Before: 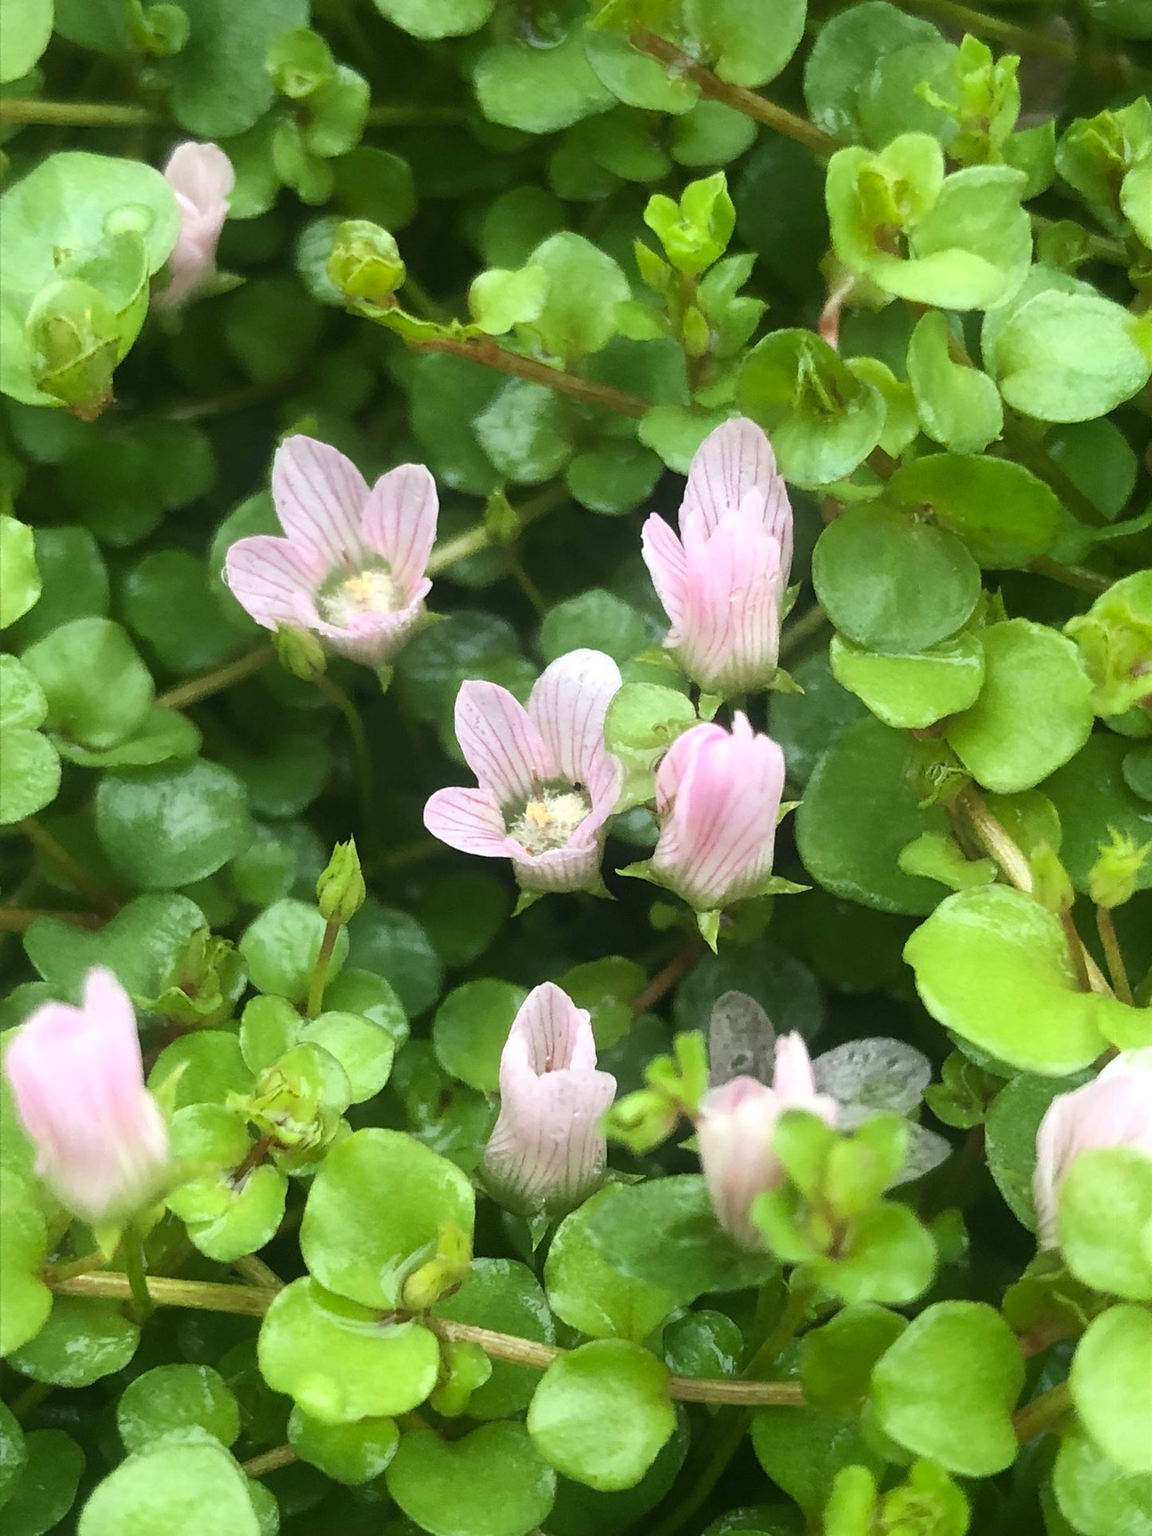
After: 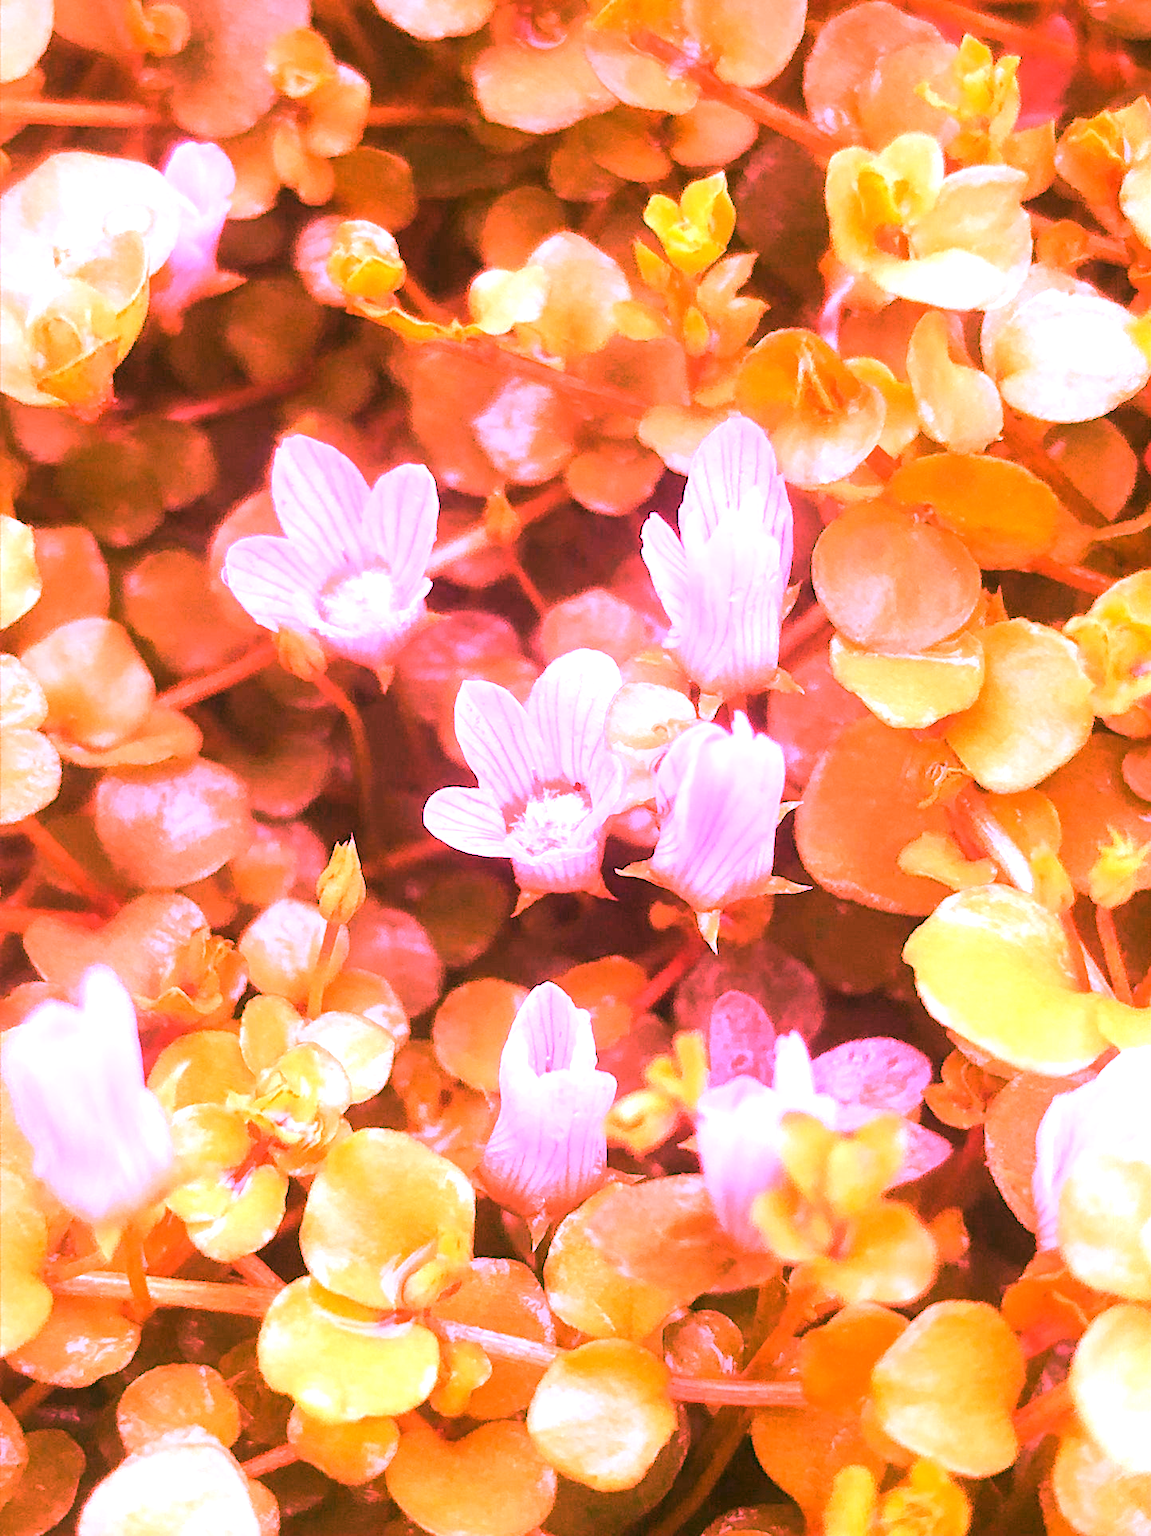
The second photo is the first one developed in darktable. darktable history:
exposure: exposure 0.3 EV, compensate highlight preservation false
white balance: red 4.26, blue 1.802
